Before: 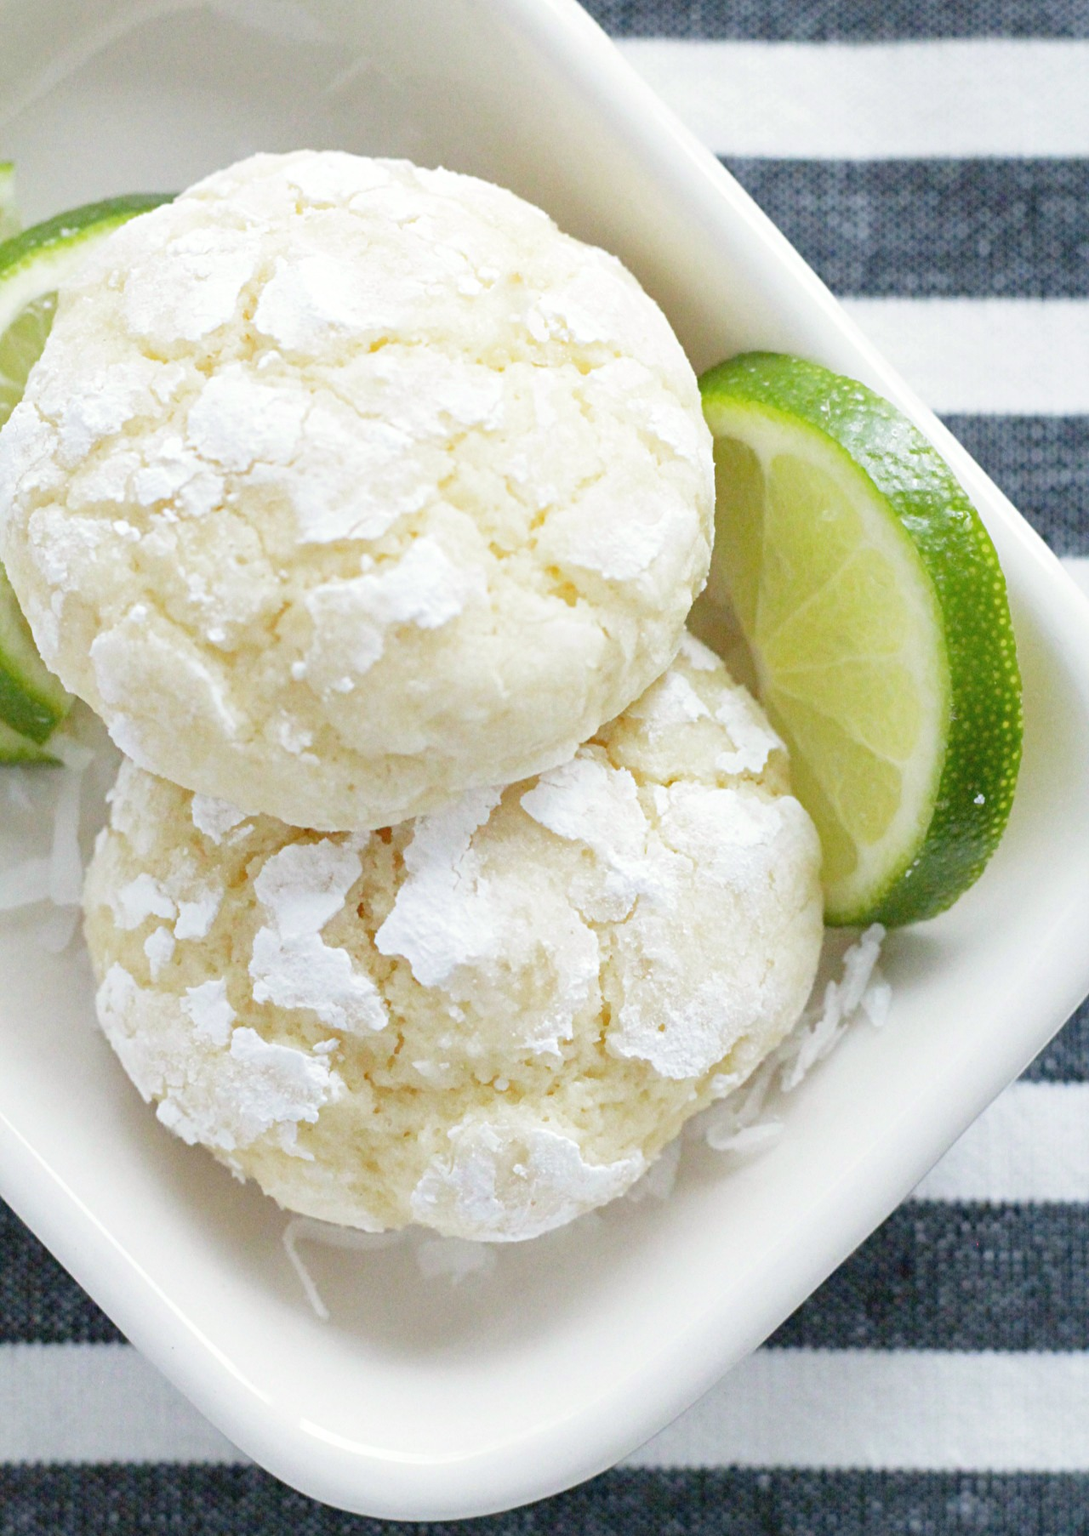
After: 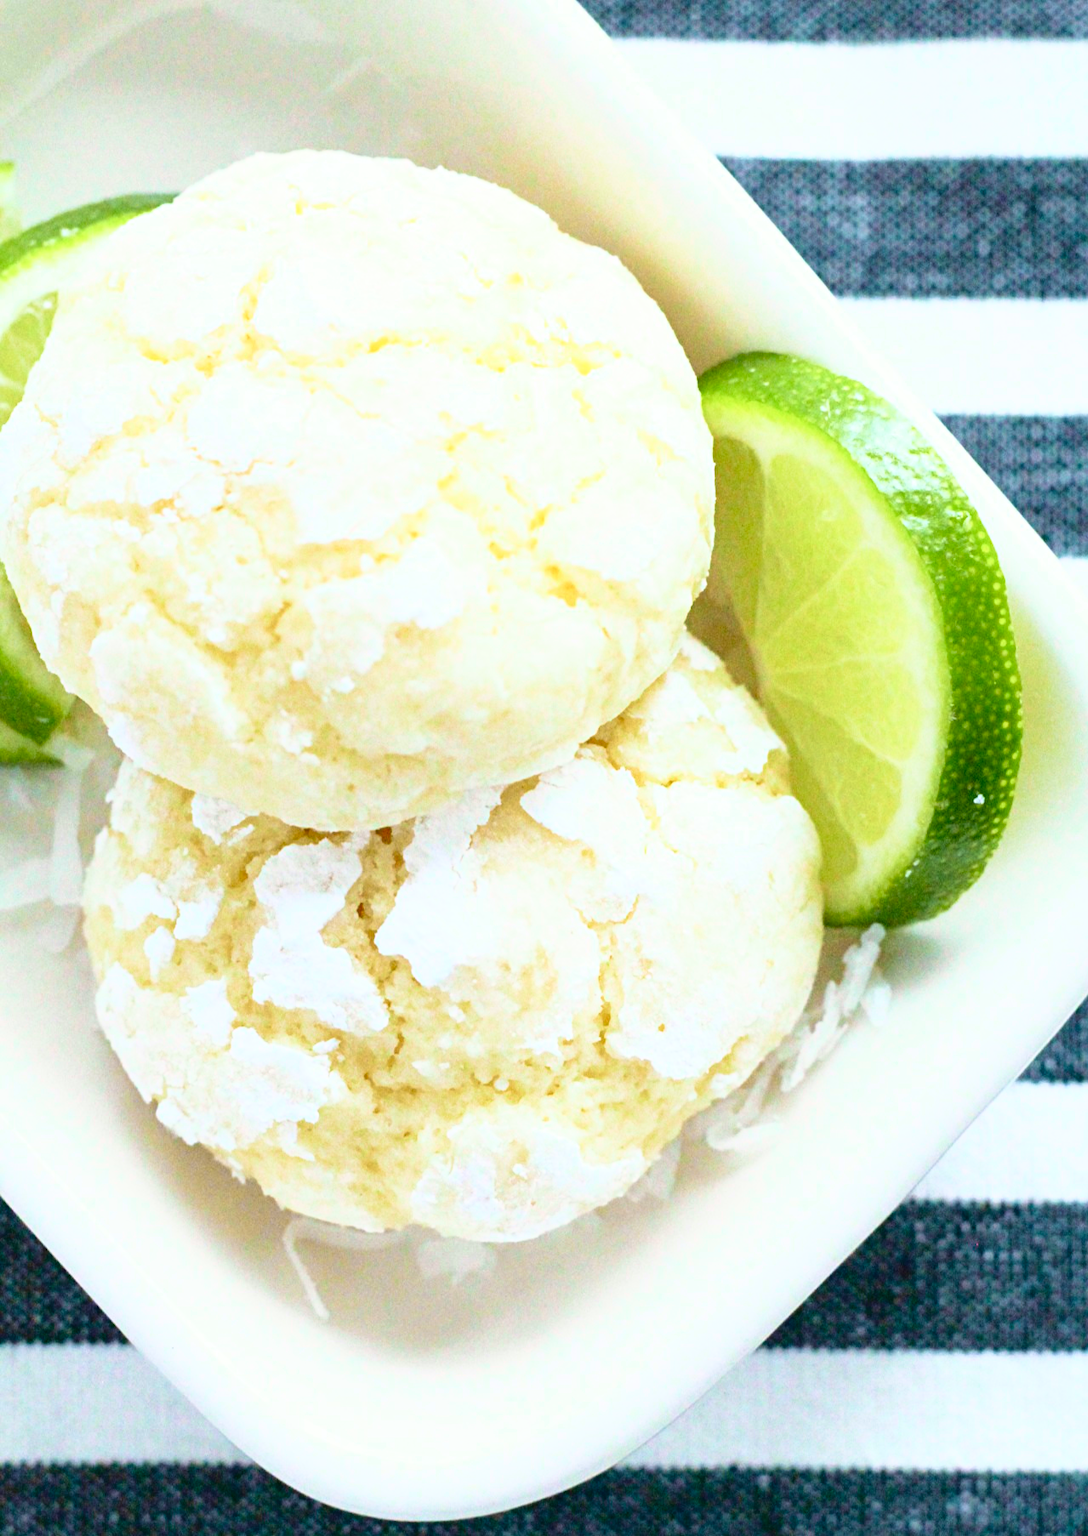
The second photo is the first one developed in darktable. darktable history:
velvia: strength 28.33%
tone curve: curves: ch0 [(0, 0.018) (0.162, 0.128) (0.434, 0.478) (0.667, 0.785) (0.819, 0.943) (1, 0.991)]; ch1 [(0, 0) (0.402, 0.36) (0.476, 0.449) (0.506, 0.505) (0.523, 0.518) (0.582, 0.586) (0.641, 0.668) (0.7, 0.741) (1, 1)]; ch2 [(0, 0) (0.416, 0.403) (0.483, 0.472) (0.503, 0.505) (0.521, 0.519) (0.547, 0.561) (0.597, 0.643) (0.699, 0.759) (0.997, 0.858)], color space Lab, independent channels, preserve colors none
levels: mode automatic, levels [0, 0.476, 0.951]
